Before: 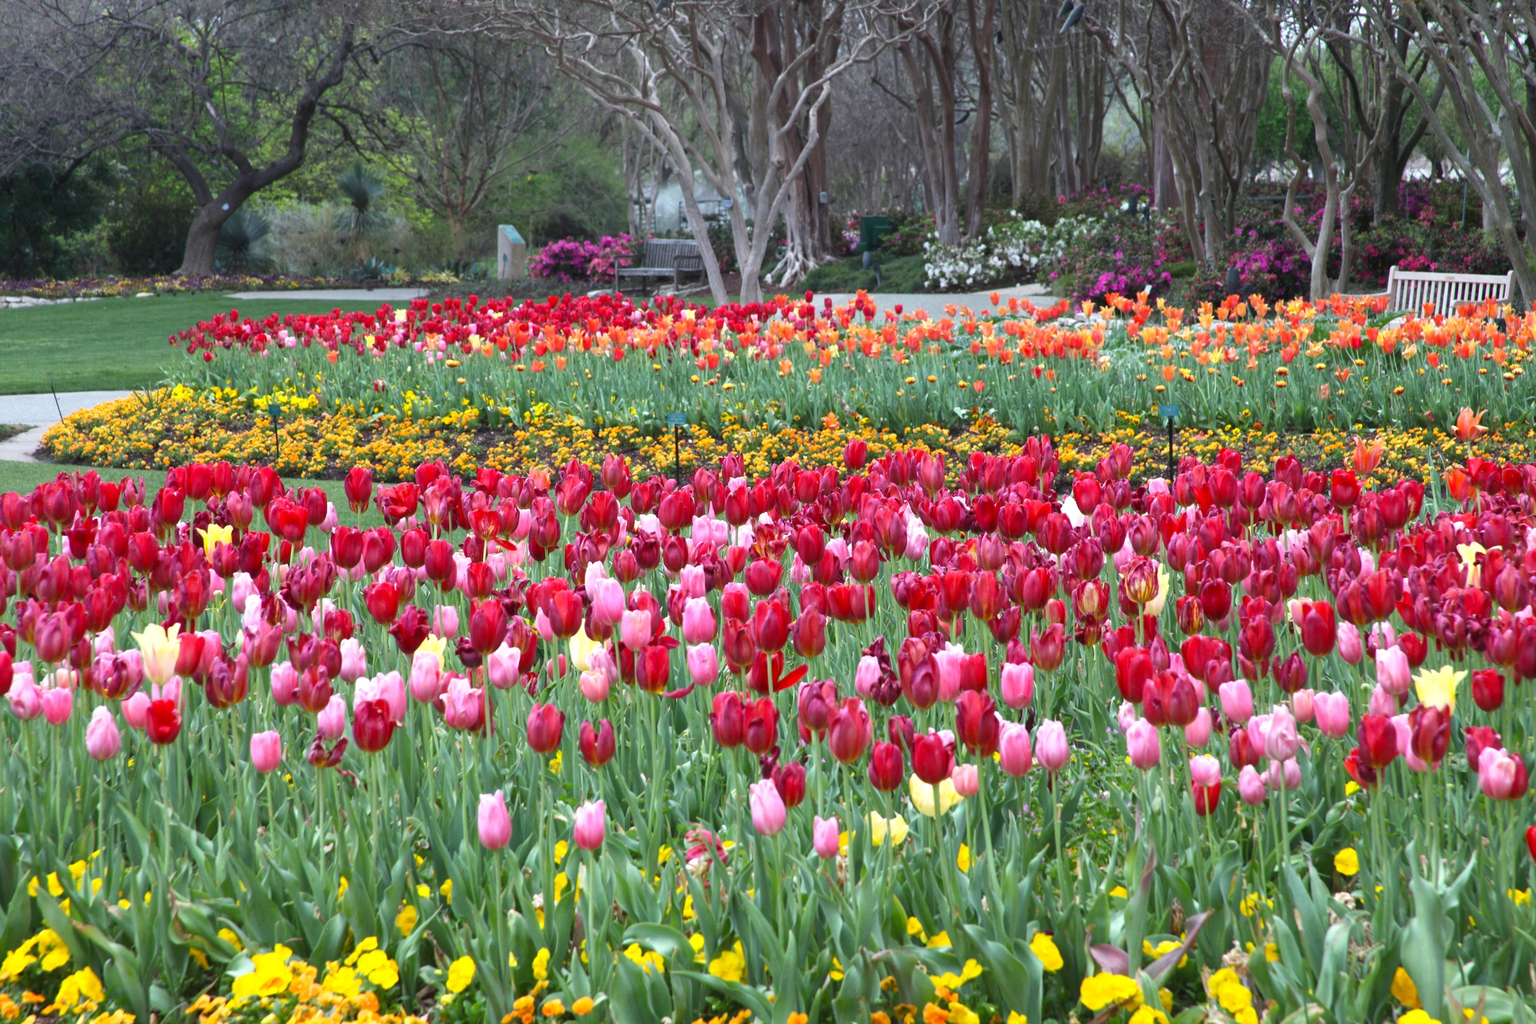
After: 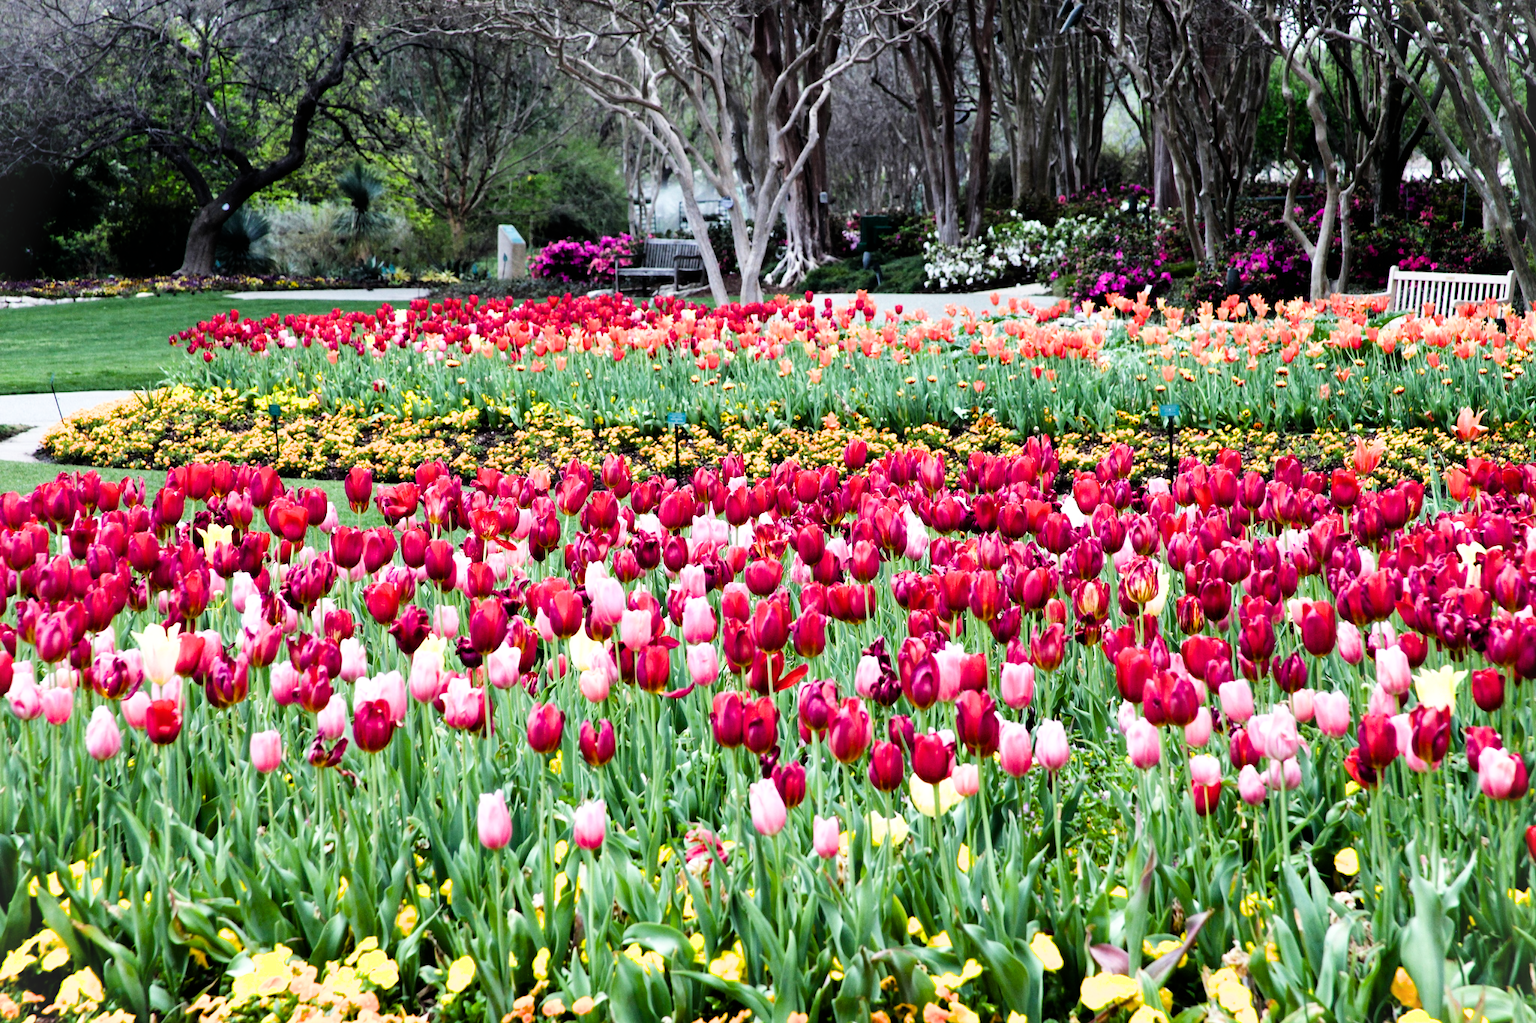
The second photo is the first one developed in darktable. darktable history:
tone equalizer: -8 EV -1.08 EV, -7 EV -1.01 EV, -6 EV -0.867 EV, -5 EV -0.578 EV, -3 EV 0.578 EV, -2 EV 0.867 EV, -1 EV 1.01 EV, +0 EV 1.08 EV, edges refinement/feathering 500, mask exposure compensation -1.57 EV, preserve details no
color balance rgb: perceptual saturation grading › global saturation 35%, perceptual saturation grading › highlights -25%, perceptual saturation grading › shadows 50%
vignetting: fall-off start 100%, brightness 0.05, saturation 0
filmic rgb: black relative exposure -5 EV, white relative exposure 3.5 EV, hardness 3.19, contrast 1.2, highlights saturation mix -50%
